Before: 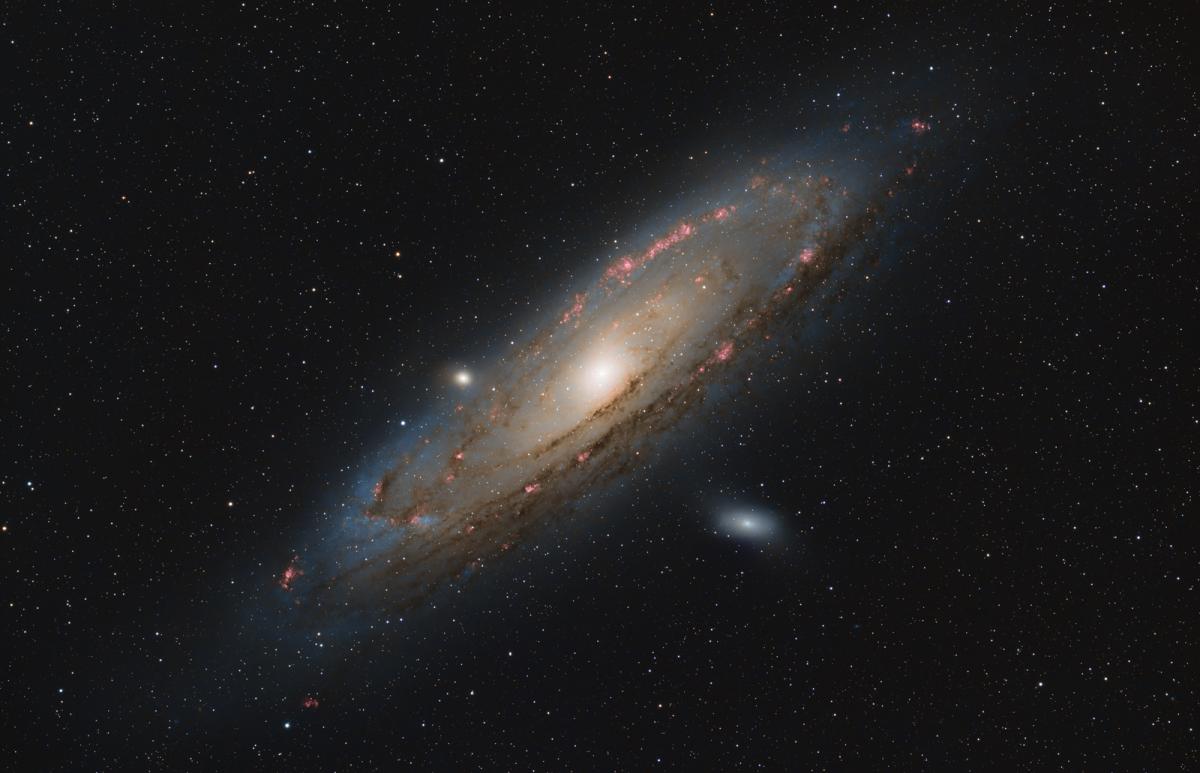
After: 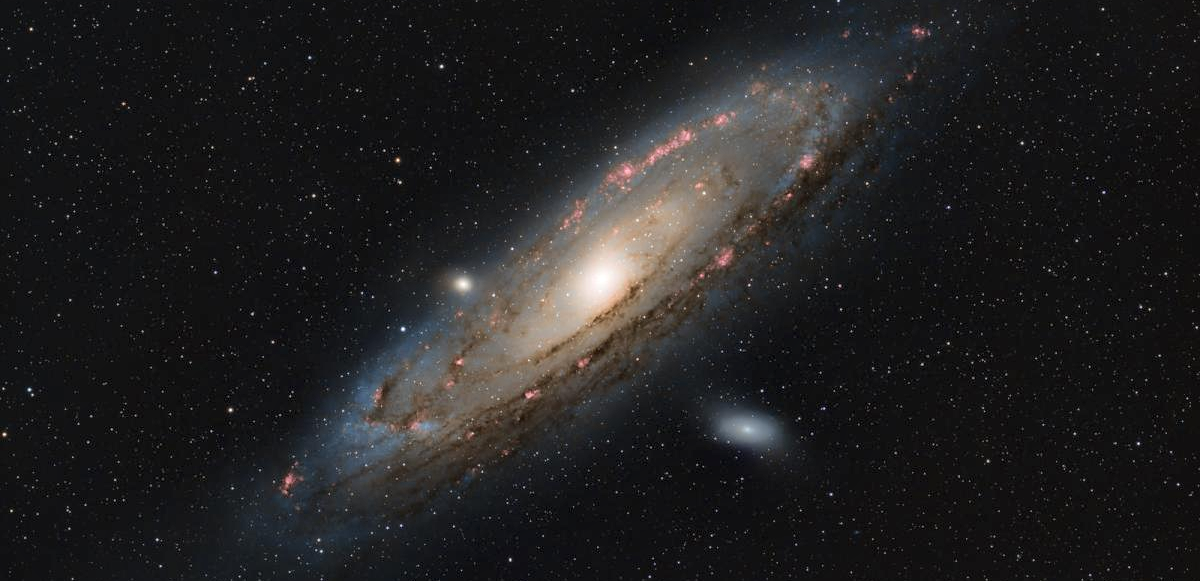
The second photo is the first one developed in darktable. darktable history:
levels: black 0.057%
crop and rotate: top 12.242%, bottom 12.5%
local contrast: mode bilateral grid, contrast 19, coarseness 49, detail 171%, midtone range 0.2
